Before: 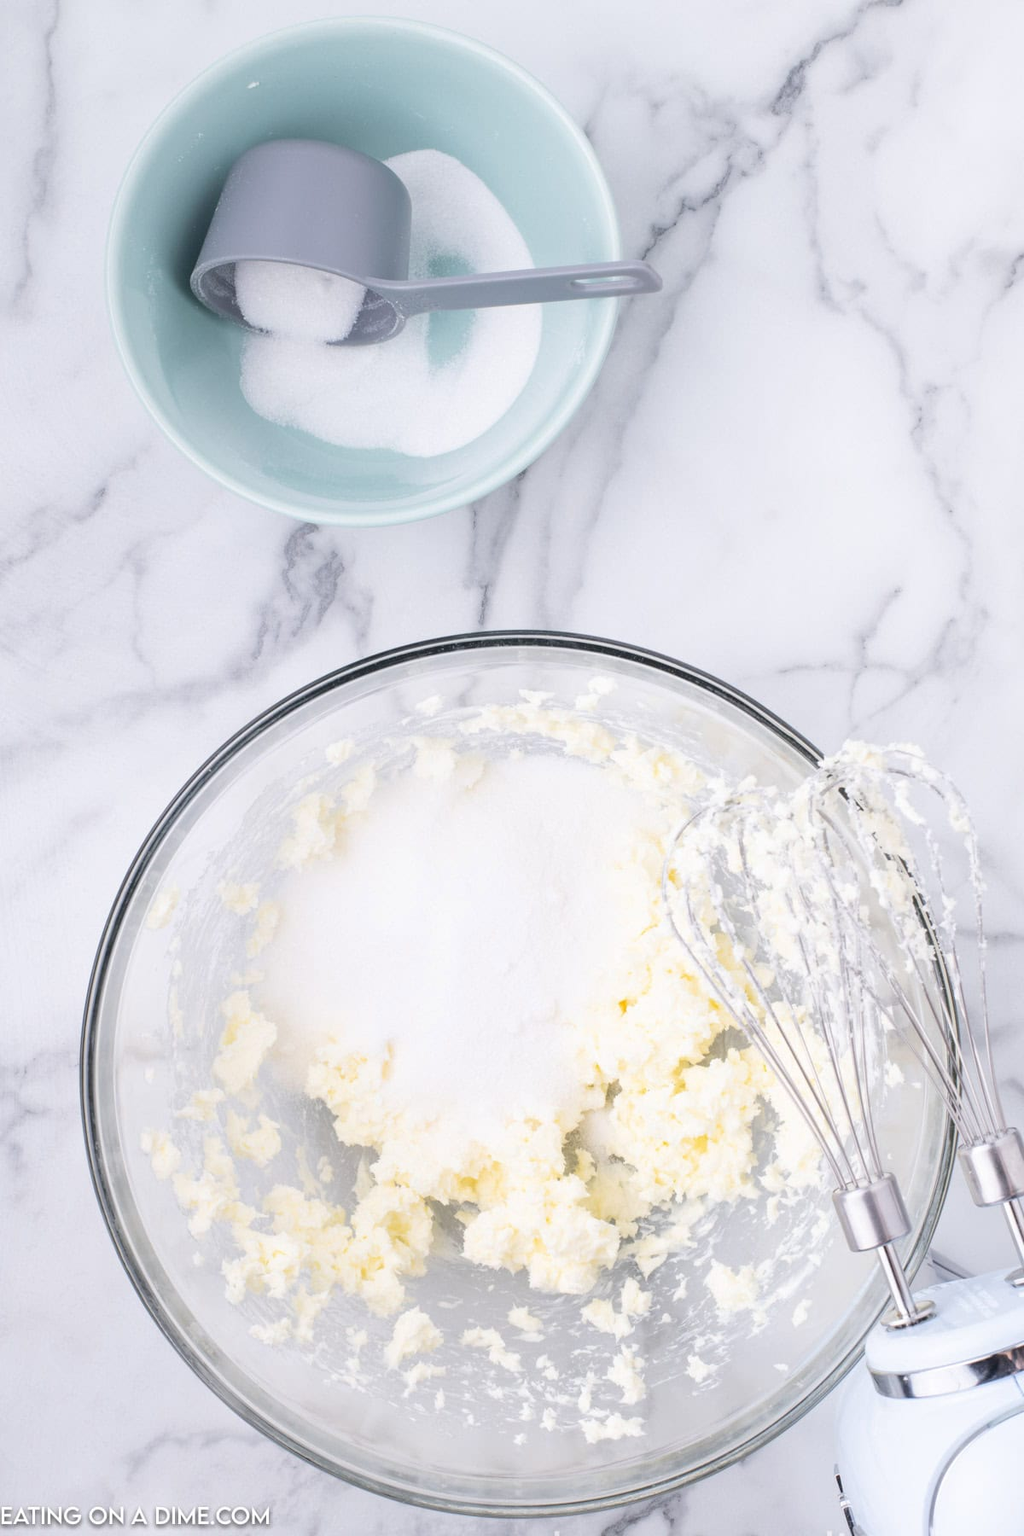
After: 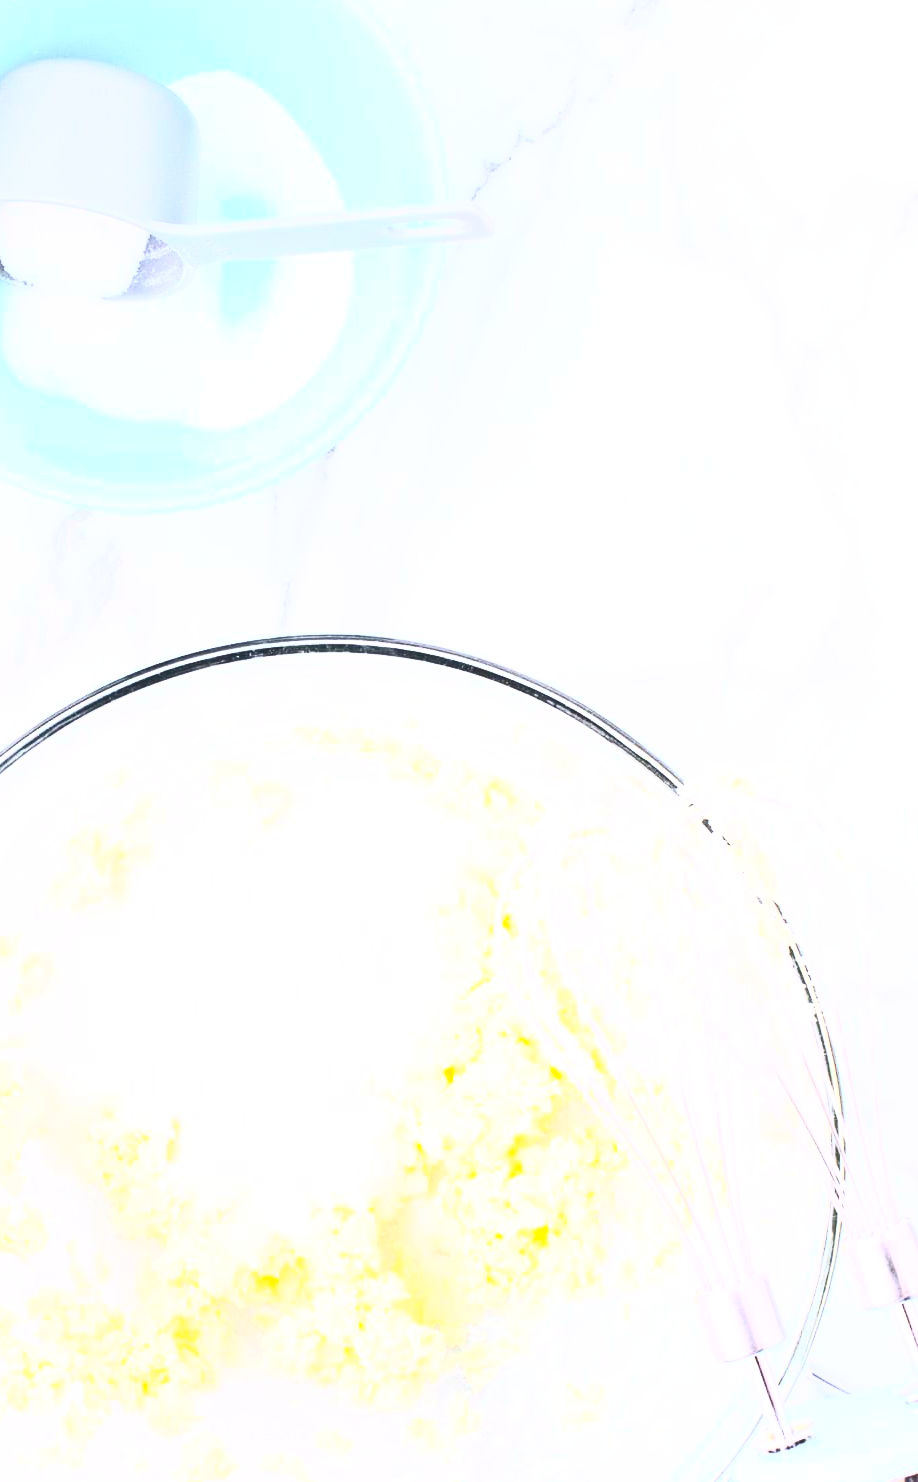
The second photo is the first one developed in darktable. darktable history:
exposure: black level correction 0.001, exposure 0.5 EV, compensate highlight preservation false
contrast brightness saturation: contrast 0.841, brightness 0.604, saturation 0.58
crop: left 23.441%, top 5.82%, bottom 11.841%
